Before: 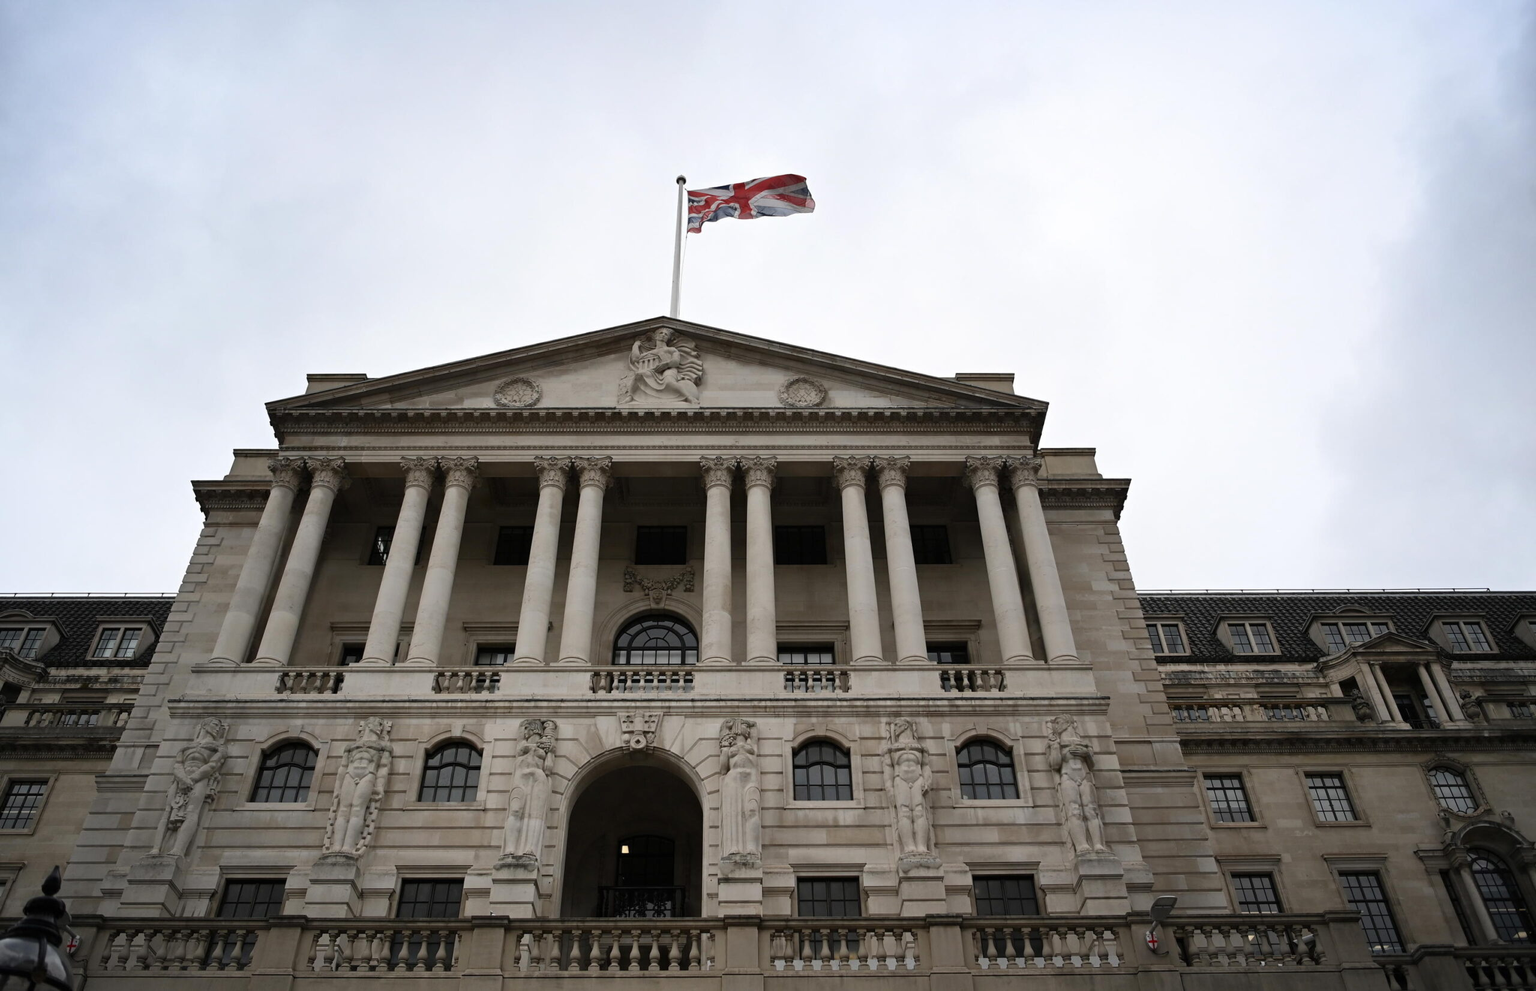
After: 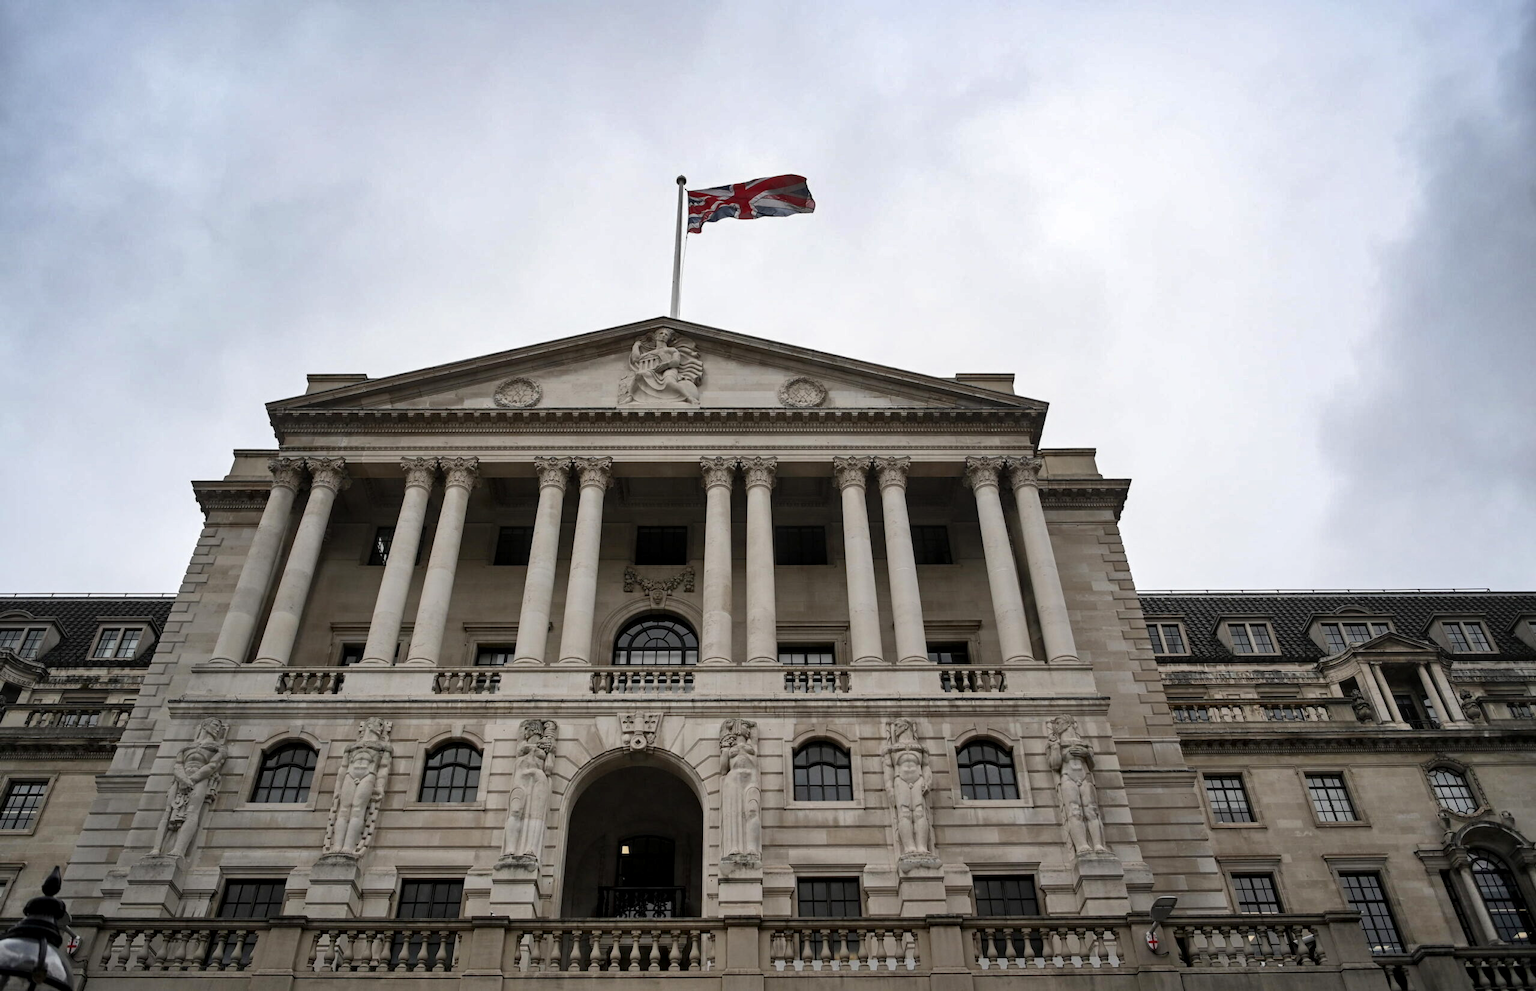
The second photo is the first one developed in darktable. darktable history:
shadows and highlights: shadows color adjustment 97.66%, soften with gaussian
local contrast: on, module defaults
